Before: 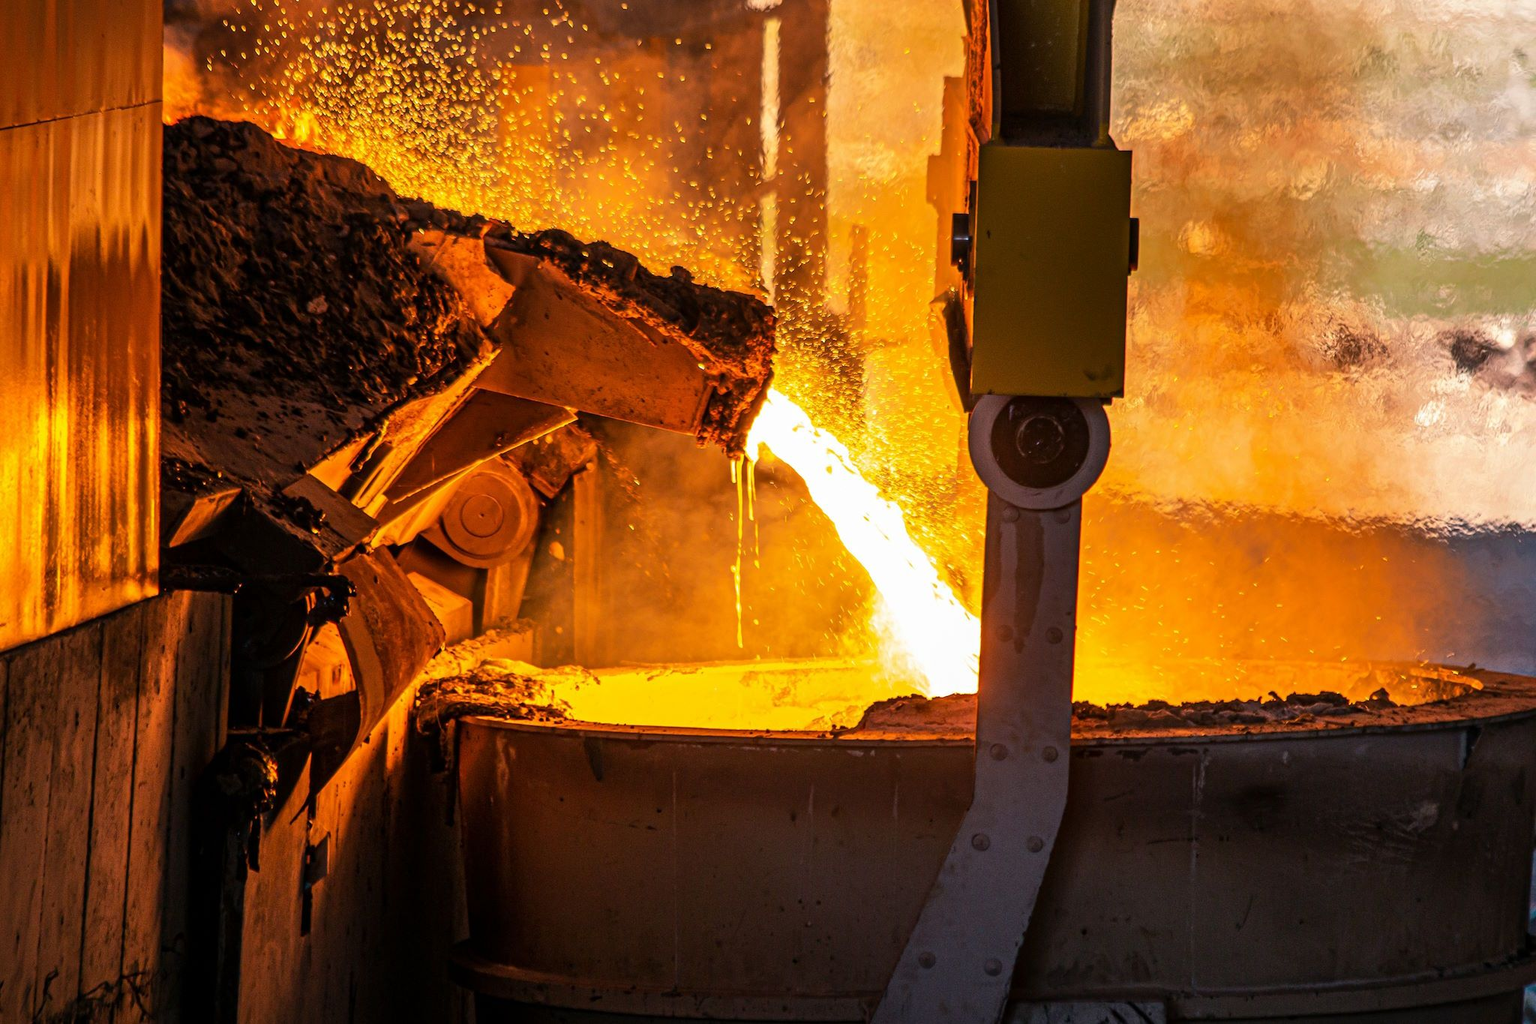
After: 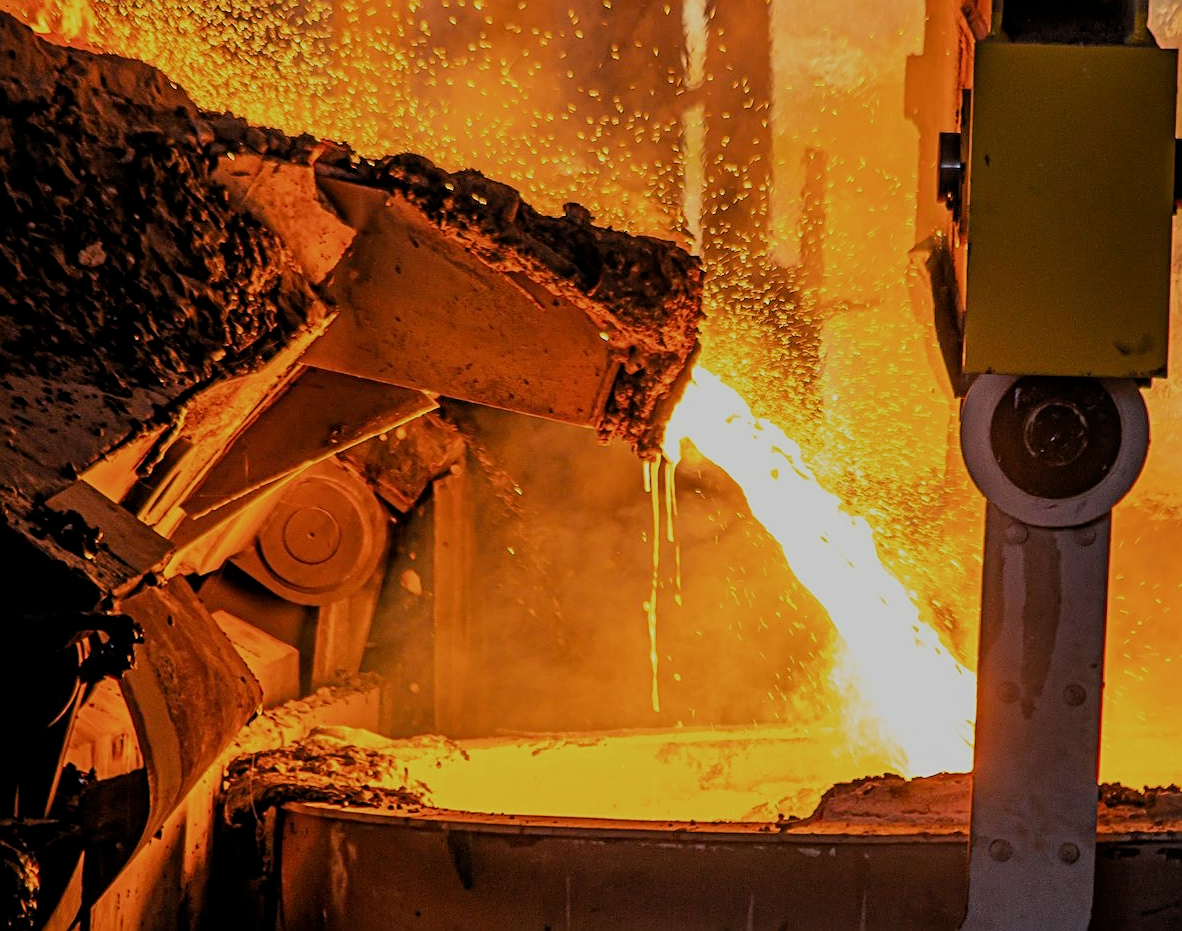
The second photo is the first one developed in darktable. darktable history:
sharpen: on, module defaults
crop: left 16.202%, top 11.208%, right 26.045%, bottom 20.557%
filmic rgb: black relative exposure -8.79 EV, white relative exposure 4.98 EV, threshold 3 EV, target black luminance 0%, hardness 3.77, latitude 66.33%, contrast 0.822, shadows ↔ highlights balance 20%, color science v5 (2021), contrast in shadows safe, contrast in highlights safe, enable highlight reconstruction true
